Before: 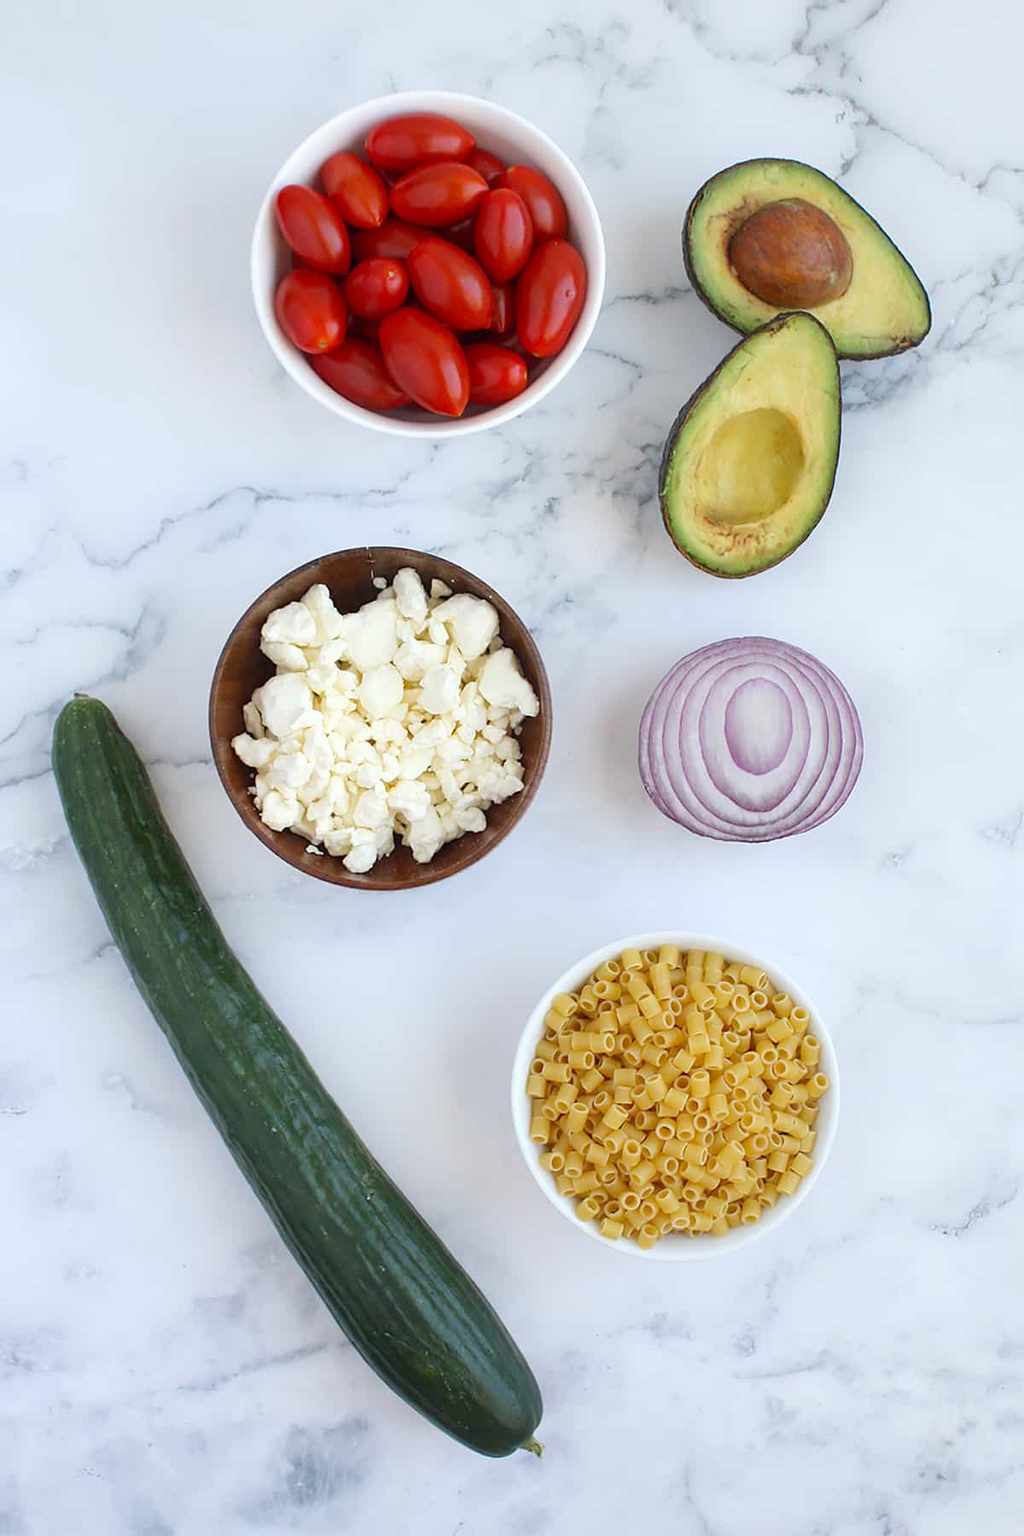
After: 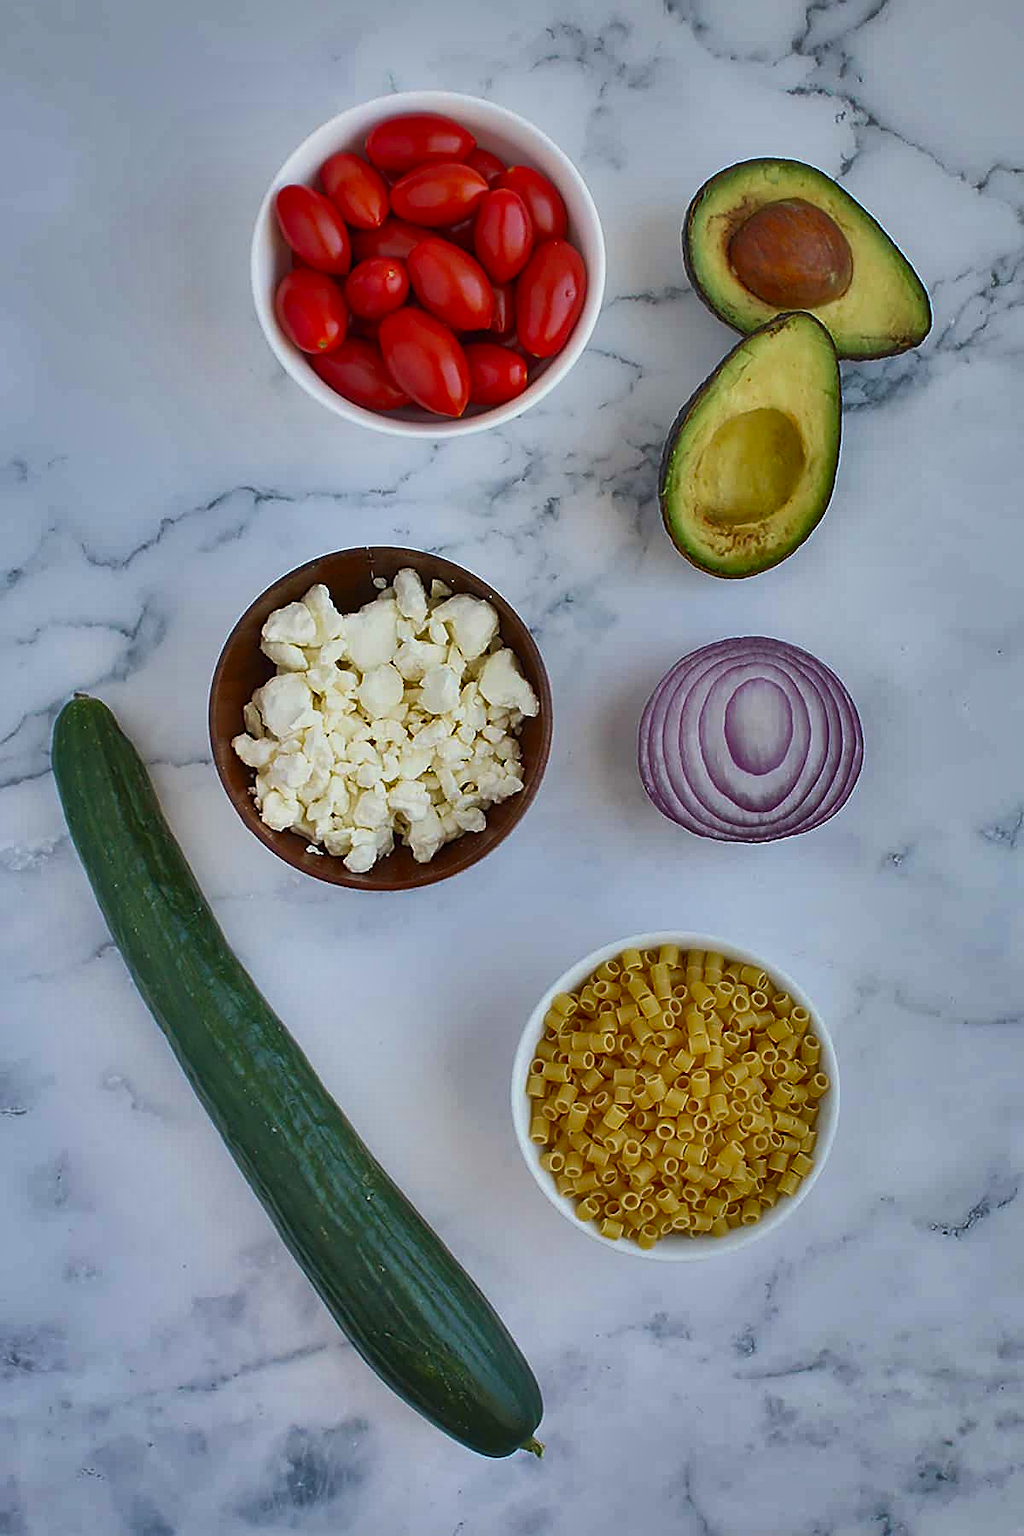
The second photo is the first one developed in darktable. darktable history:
sharpen: on, module defaults
shadows and highlights: shadows 80.73, white point adjustment -9.07, highlights -61.46, soften with gaussian
white balance: emerald 1
velvia: strength 21.76%
tone equalizer: on, module defaults
color balance: mode lift, gamma, gain (sRGB)
